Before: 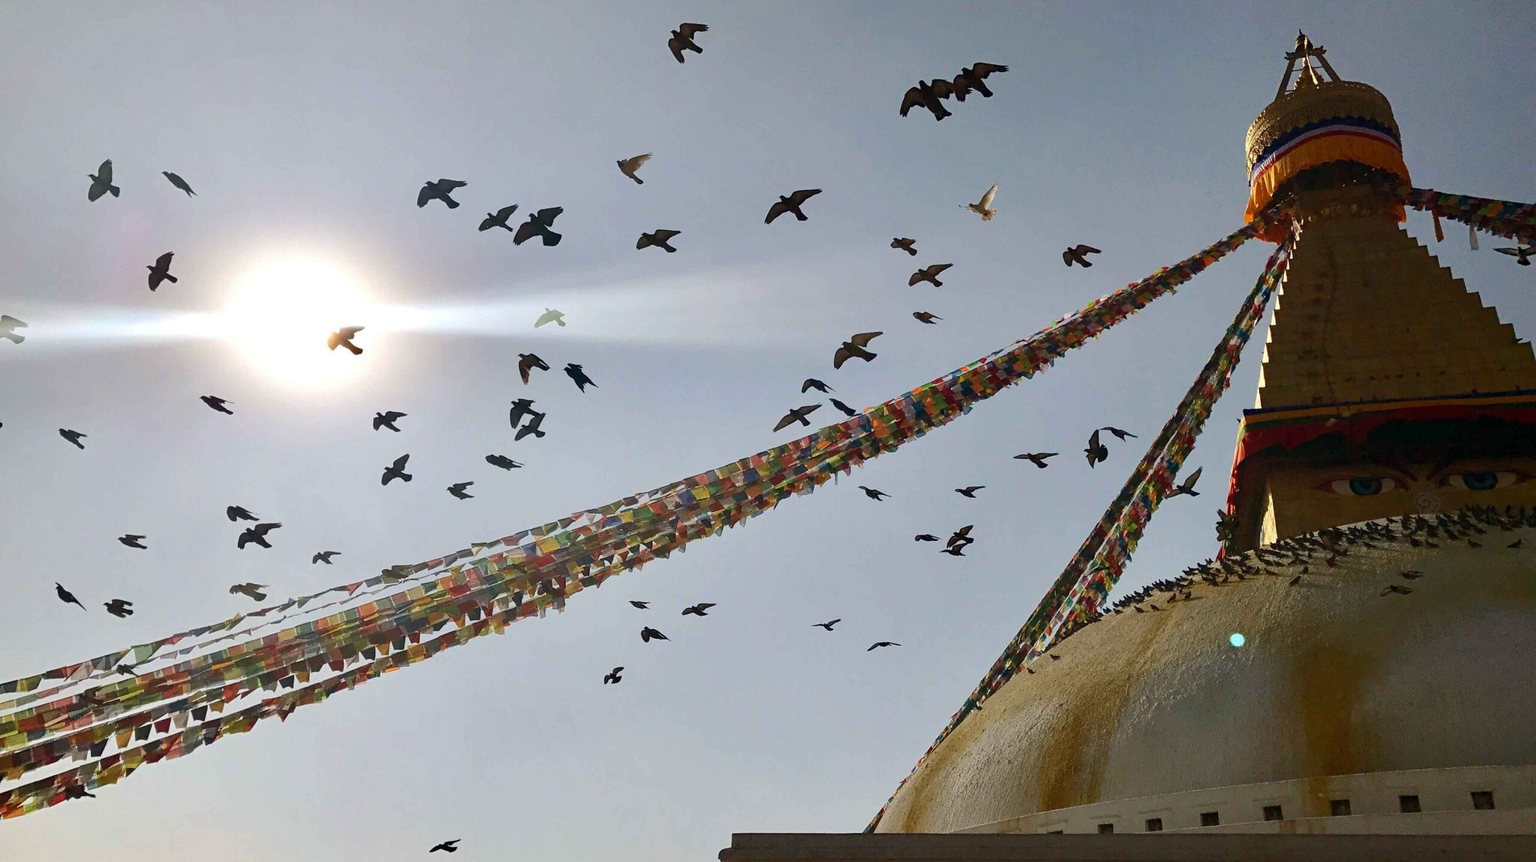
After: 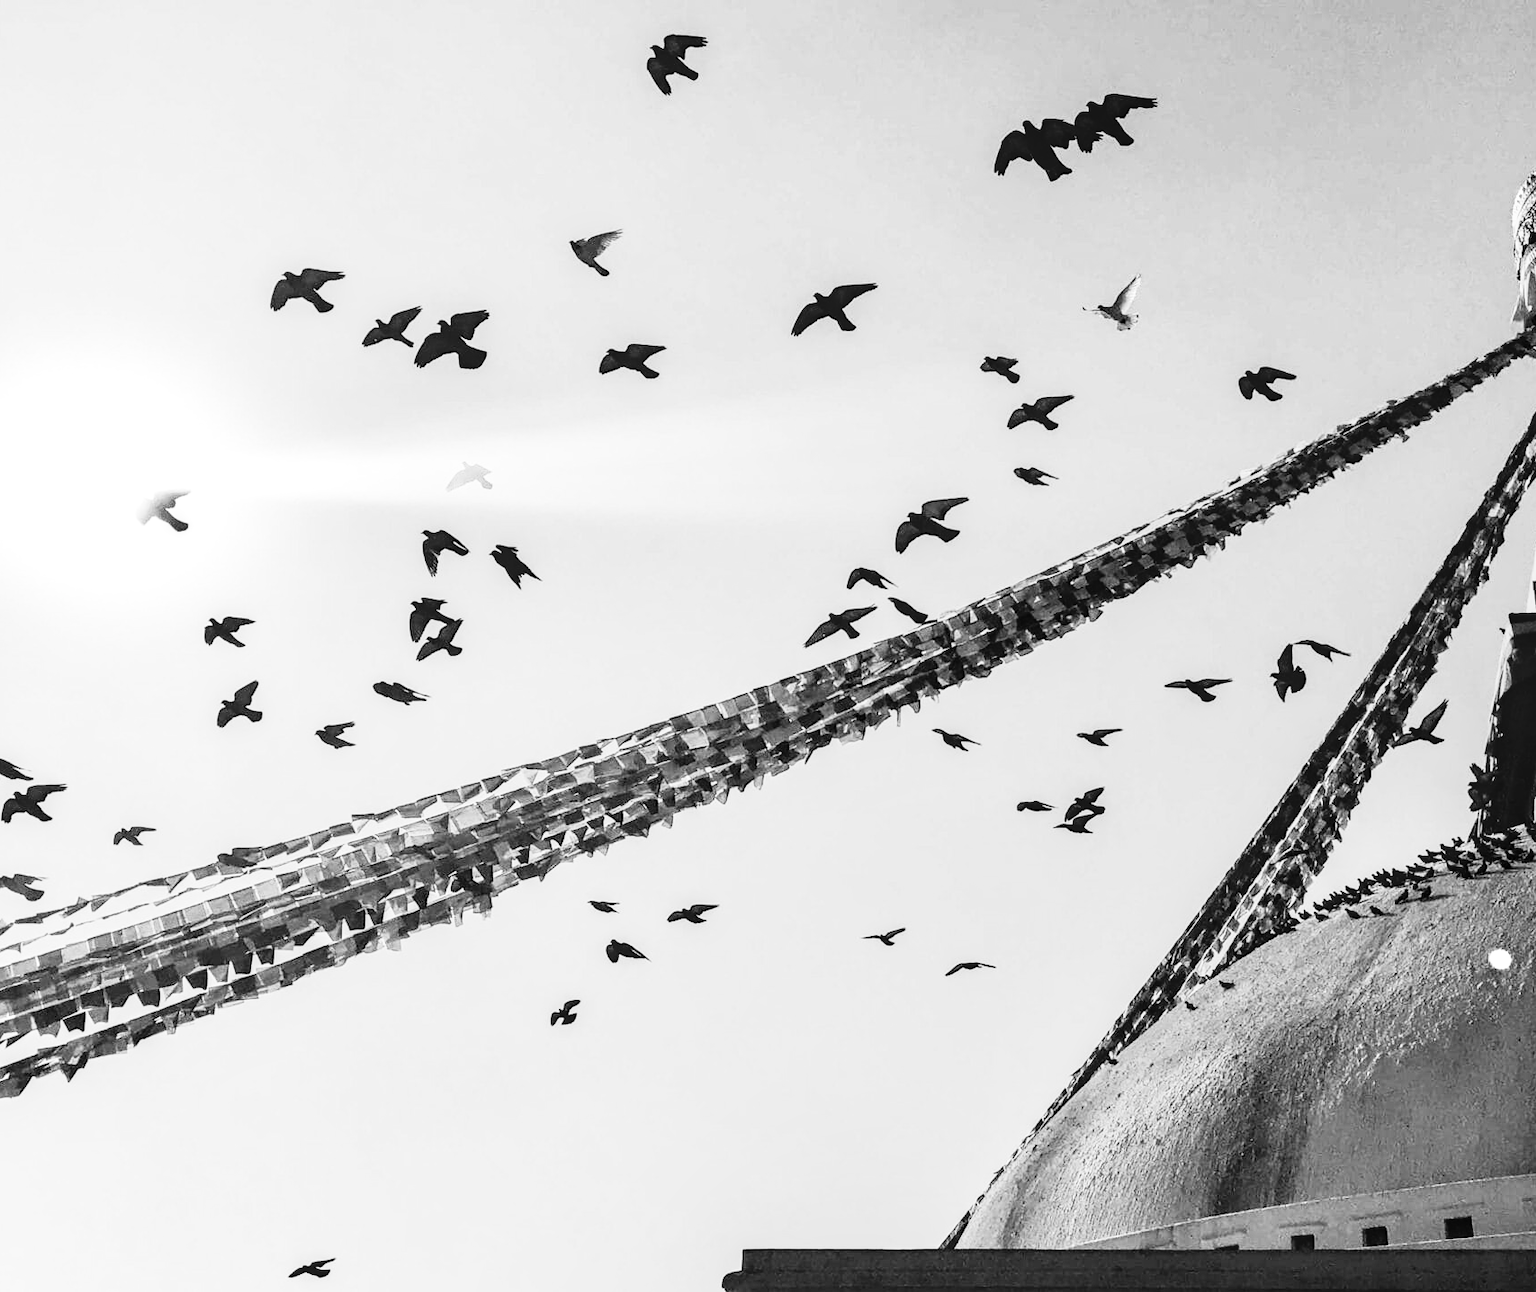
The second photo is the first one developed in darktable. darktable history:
white balance: red 0.976, blue 1.04
local contrast: on, module defaults
monochrome: on, module defaults
rgb curve: curves: ch0 [(0, 0) (0.21, 0.15) (0.24, 0.21) (0.5, 0.75) (0.75, 0.96) (0.89, 0.99) (1, 1)]; ch1 [(0, 0.02) (0.21, 0.13) (0.25, 0.2) (0.5, 0.67) (0.75, 0.9) (0.89, 0.97) (1, 1)]; ch2 [(0, 0.02) (0.21, 0.13) (0.25, 0.2) (0.5, 0.67) (0.75, 0.9) (0.89, 0.97) (1, 1)], compensate middle gray true
crop and rotate: left 15.446%, right 17.836%
